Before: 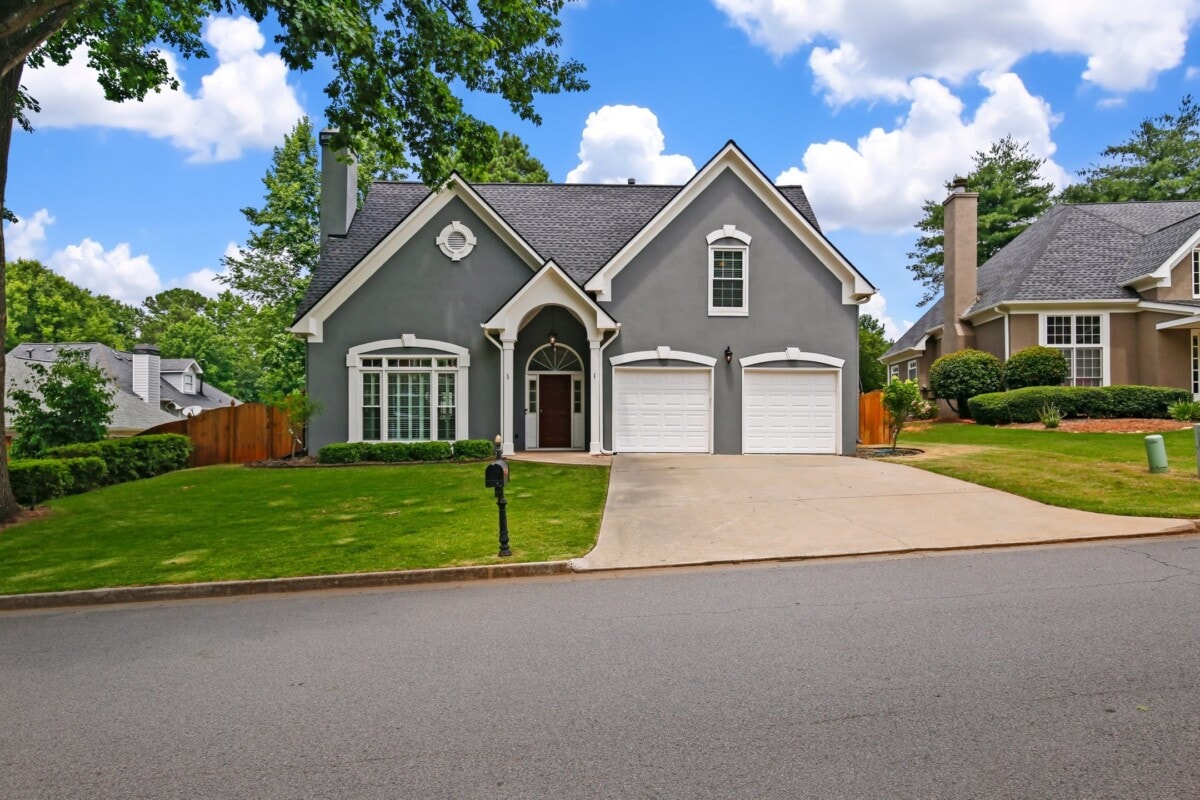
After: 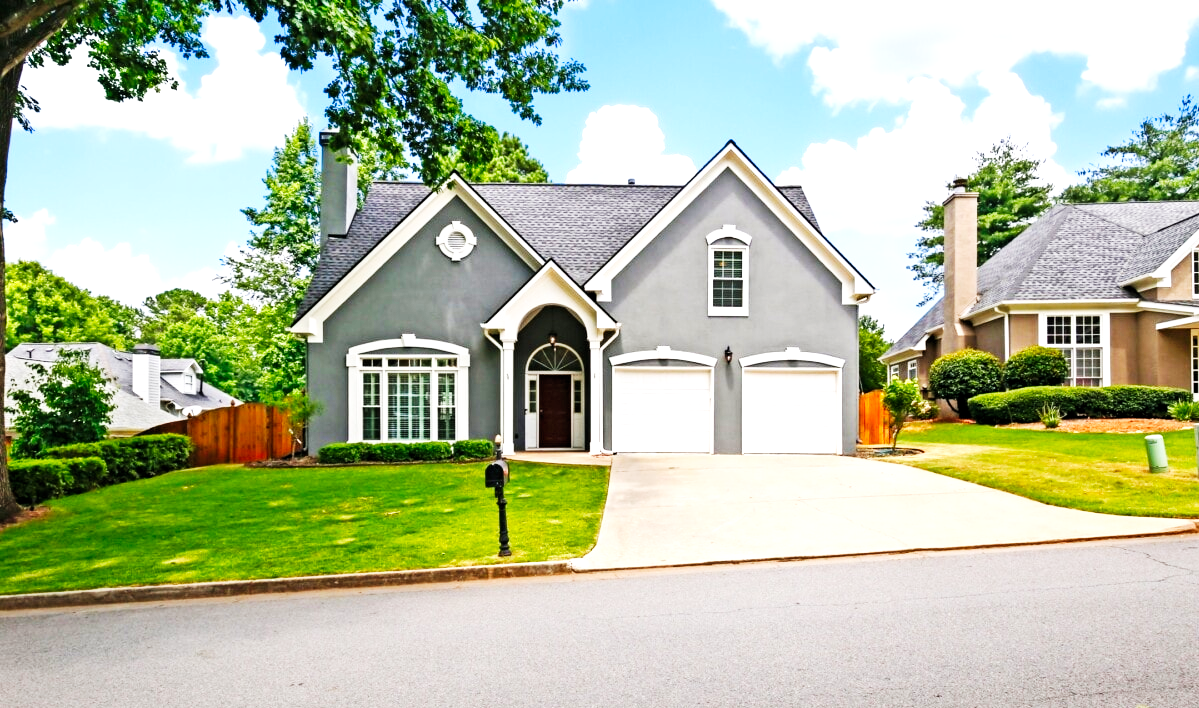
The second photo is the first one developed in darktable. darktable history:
crop and rotate: top 0%, bottom 11.49%
base curve: curves: ch0 [(0, 0) (0.007, 0.004) (0.027, 0.03) (0.046, 0.07) (0.207, 0.54) (0.442, 0.872) (0.673, 0.972) (1, 1)], preserve colors none
levels: levels [0.016, 0.492, 0.969]
